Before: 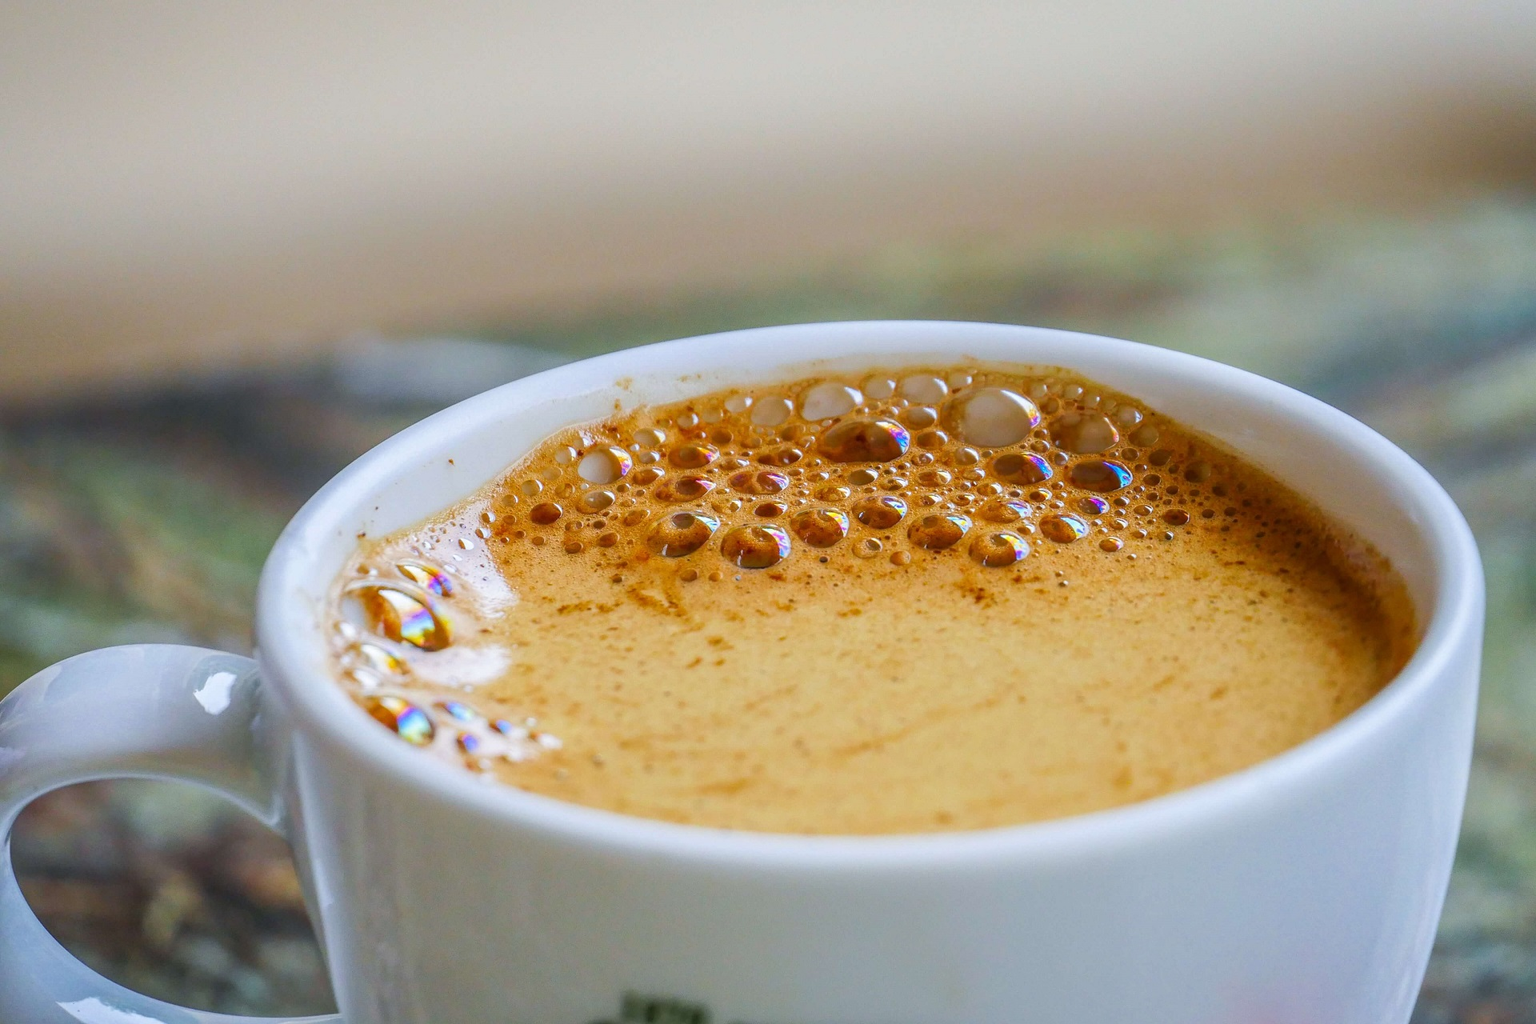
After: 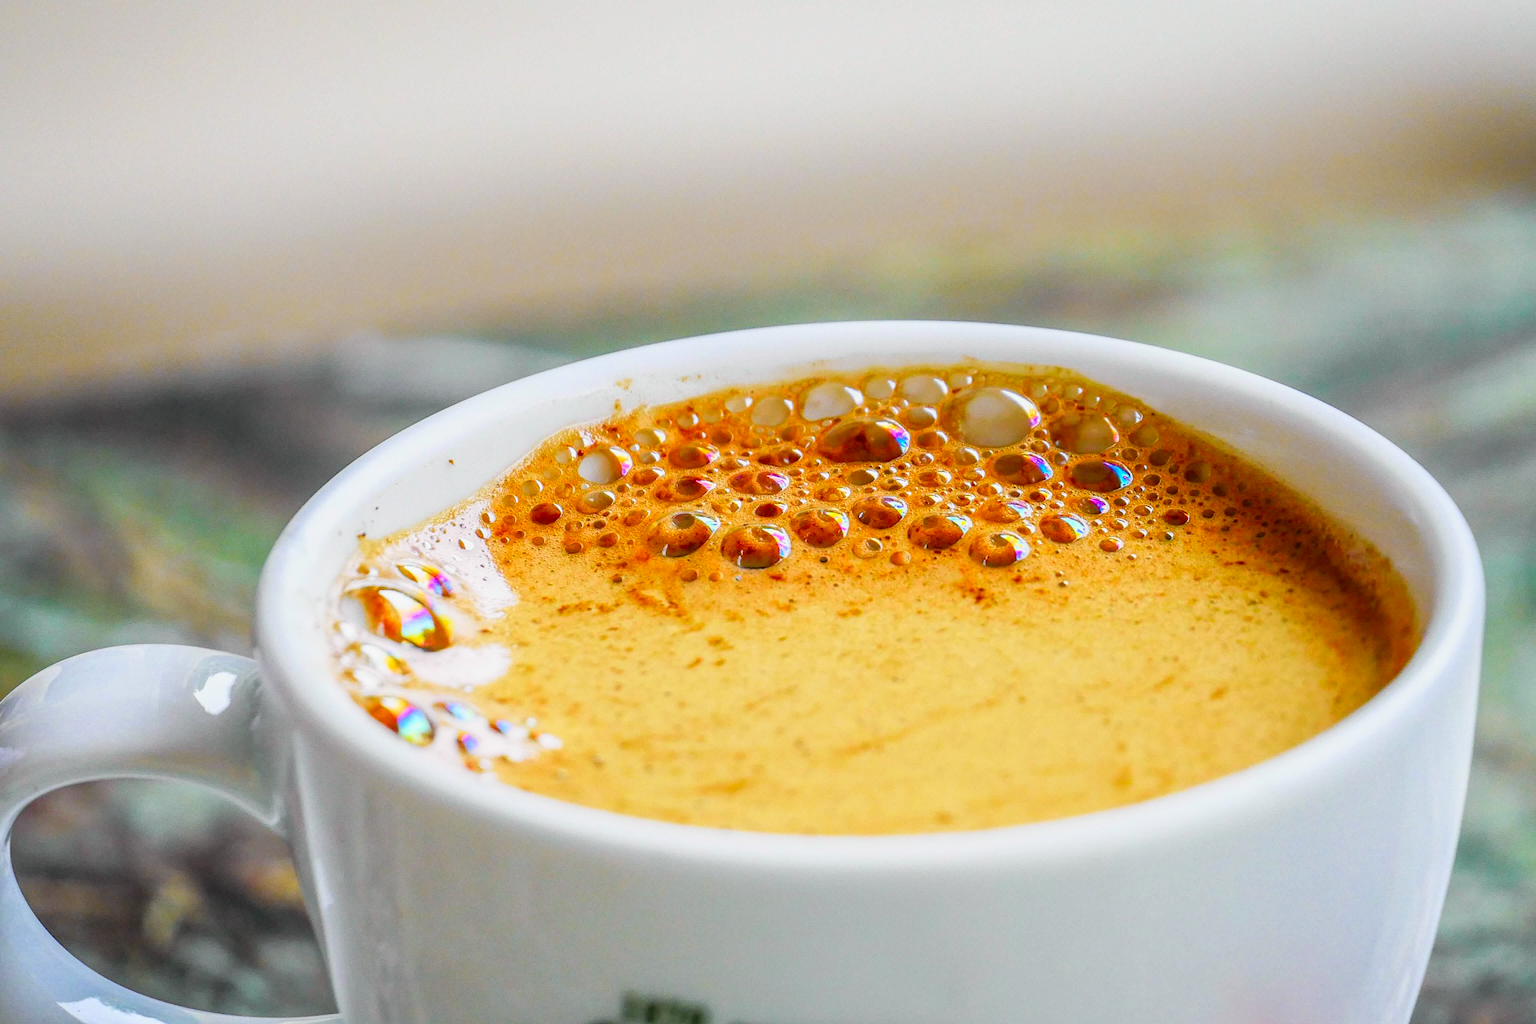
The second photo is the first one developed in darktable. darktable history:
tone curve: curves: ch0 [(0, 0) (0.062, 0.037) (0.142, 0.138) (0.359, 0.419) (0.469, 0.544) (0.634, 0.722) (0.839, 0.909) (0.998, 0.978)]; ch1 [(0, 0) (0.437, 0.408) (0.472, 0.47) (0.502, 0.503) (0.527, 0.523) (0.559, 0.573) (0.608, 0.665) (0.669, 0.748) (0.859, 0.899) (1, 1)]; ch2 [(0, 0) (0.33, 0.301) (0.421, 0.443) (0.473, 0.498) (0.502, 0.5) (0.535, 0.531) (0.575, 0.603) (0.608, 0.667) (1, 1)], color space Lab, independent channels, preserve colors none
